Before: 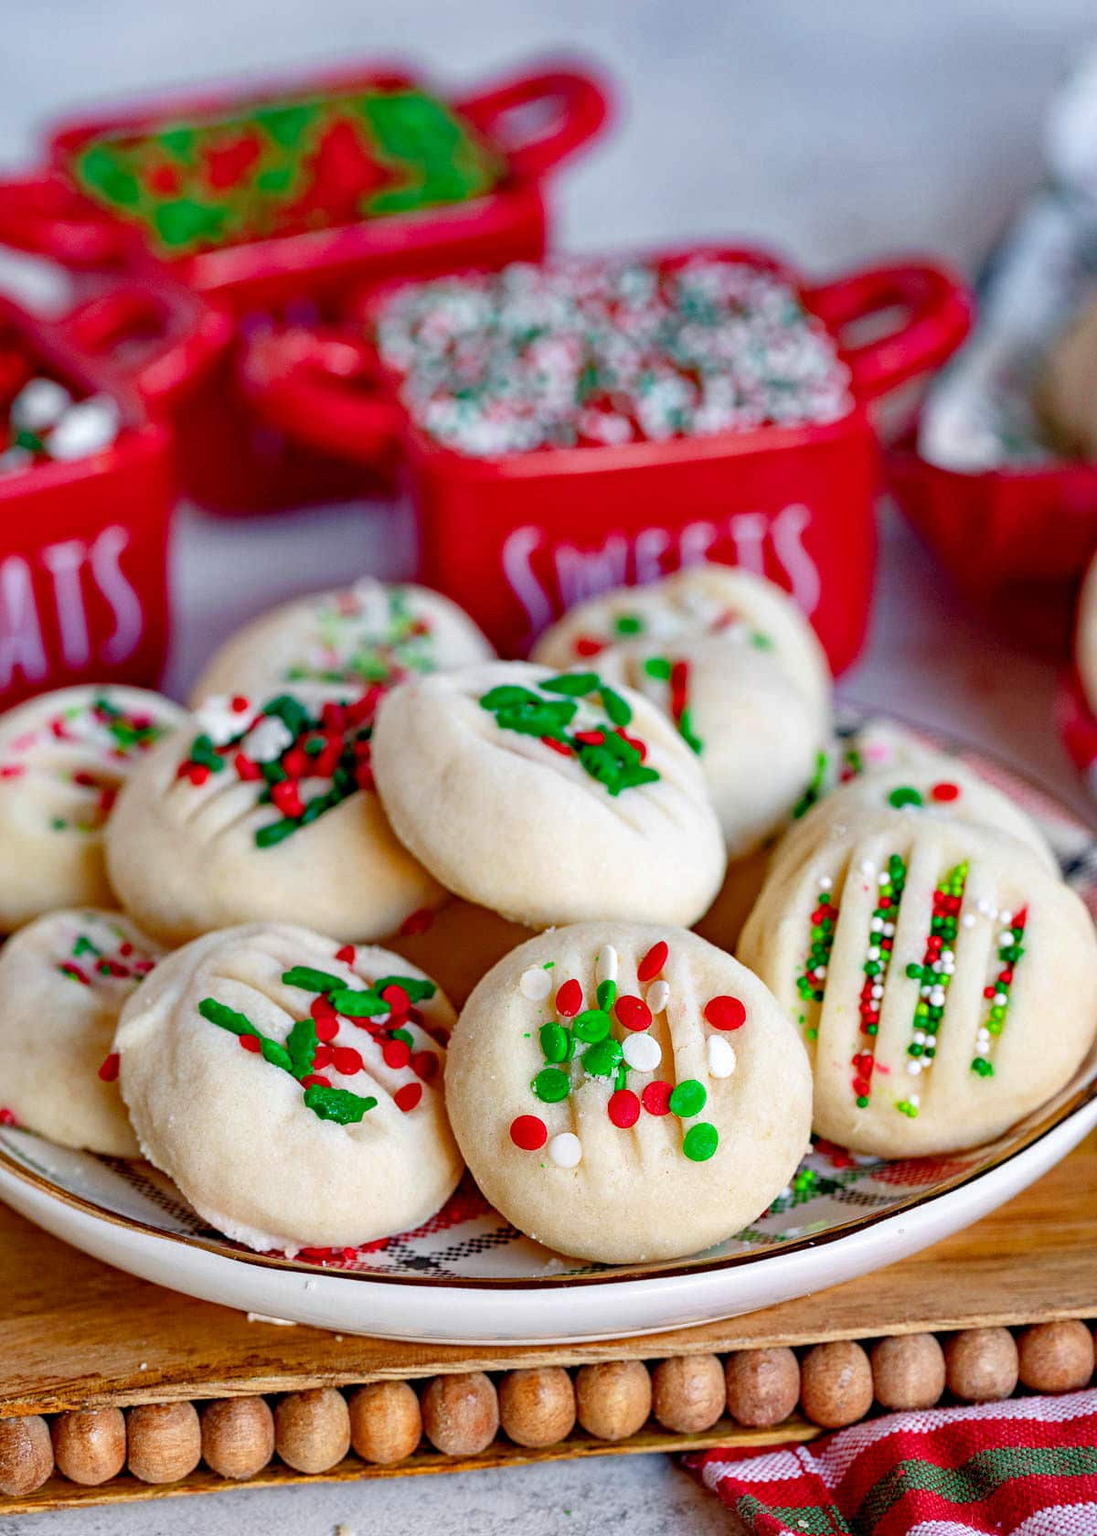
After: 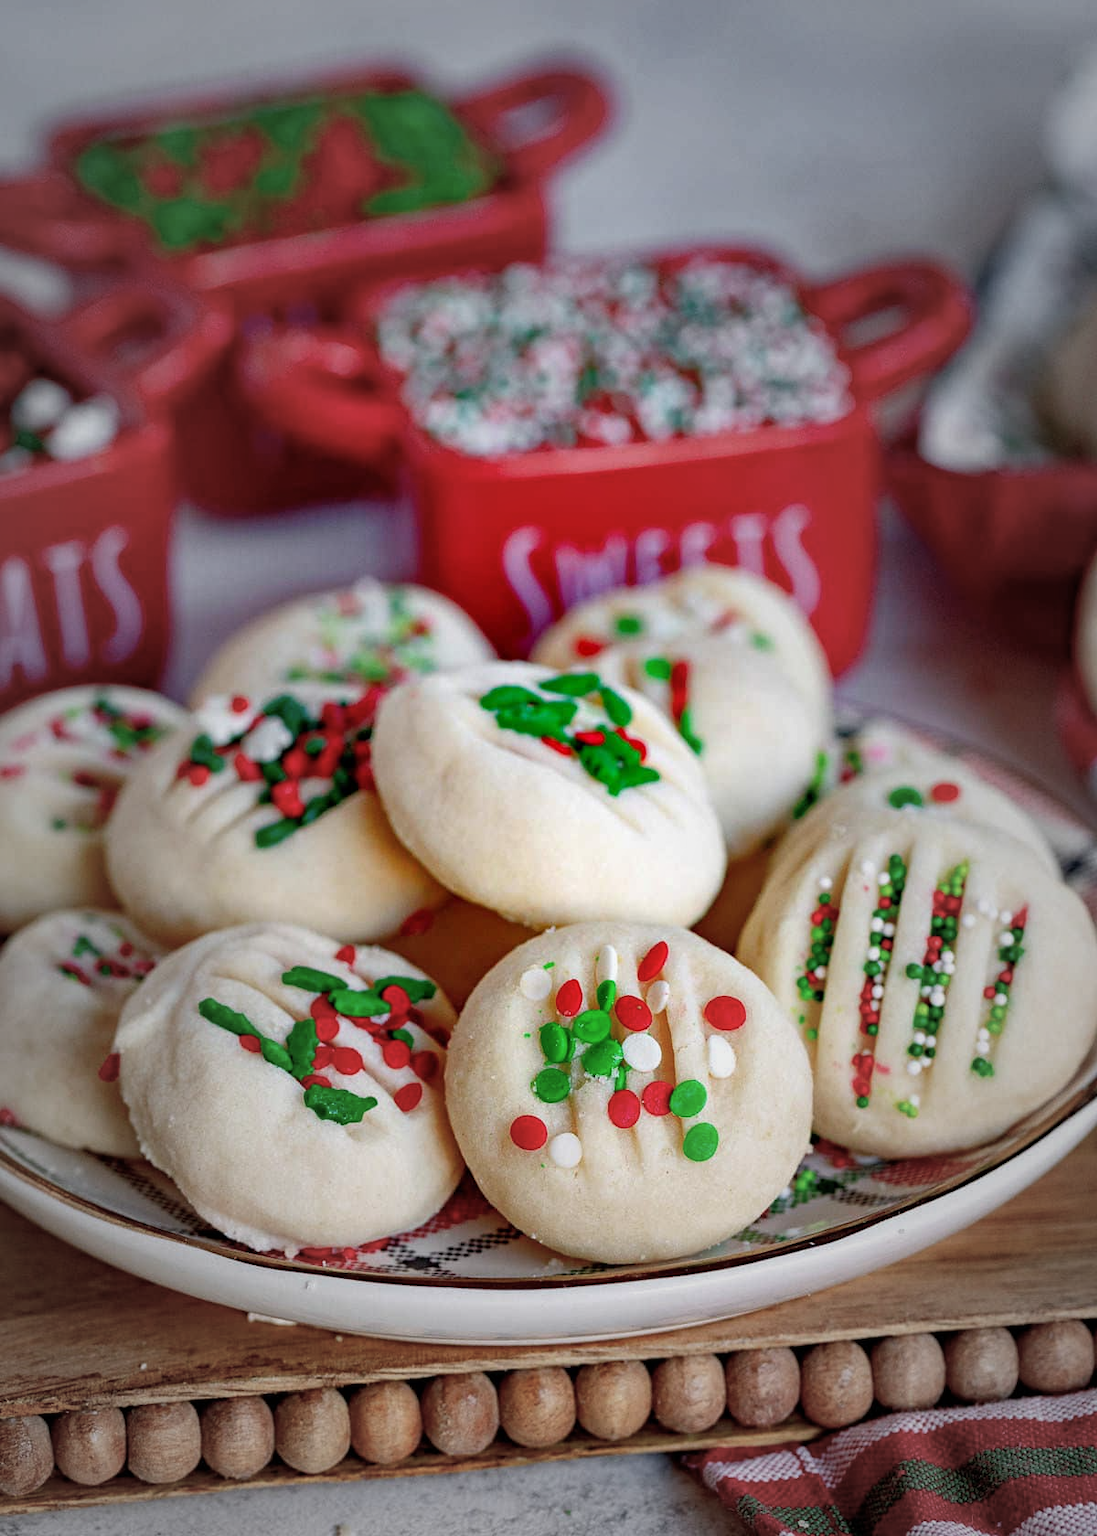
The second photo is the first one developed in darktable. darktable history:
vignetting: fall-off start 16.7%, fall-off radius 99.86%, width/height ratio 0.718
